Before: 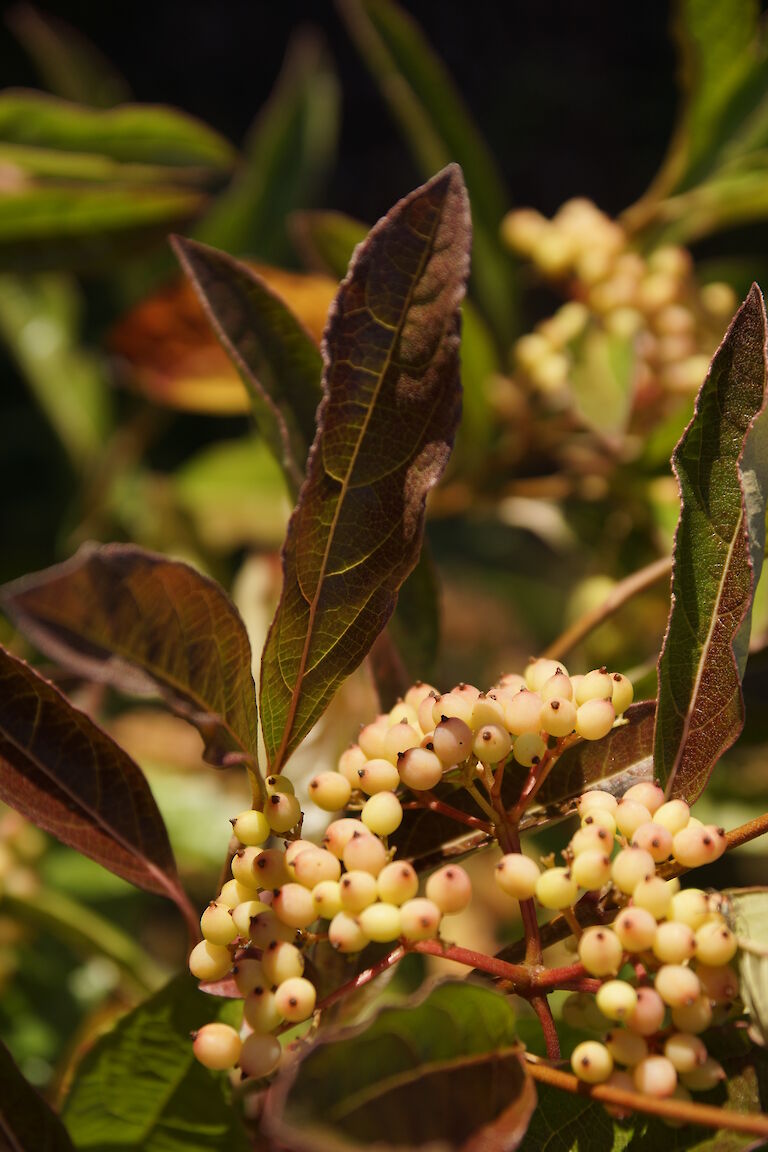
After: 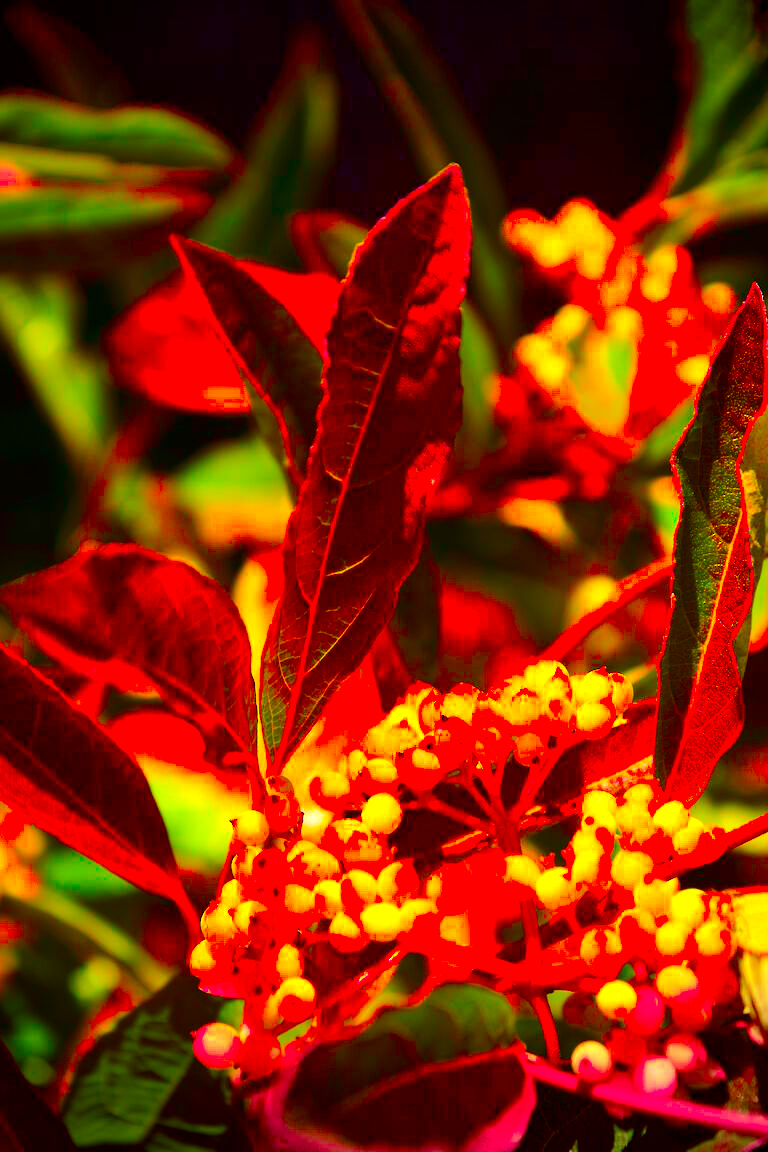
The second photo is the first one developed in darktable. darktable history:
vignetting: fall-off start 100%, brightness -0.282, width/height ratio 1.31
exposure: black level correction 0, exposure 0.68 EV, compensate exposure bias true, compensate highlight preservation false
color correction: saturation 3
tone curve: curves: ch0 [(0, 0) (0.106, 0.026) (0.275, 0.155) (0.392, 0.314) (0.513, 0.481) (0.657, 0.667) (1, 1)]; ch1 [(0, 0) (0.5, 0.511) (0.536, 0.579) (0.587, 0.69) (1, 1)]; ch2 [(0, 0) (0.5, 0.5) (0.55, 0.552) (0.625, 0.699) (1, 1)], color space Lab, independent channels, preserve colors none
